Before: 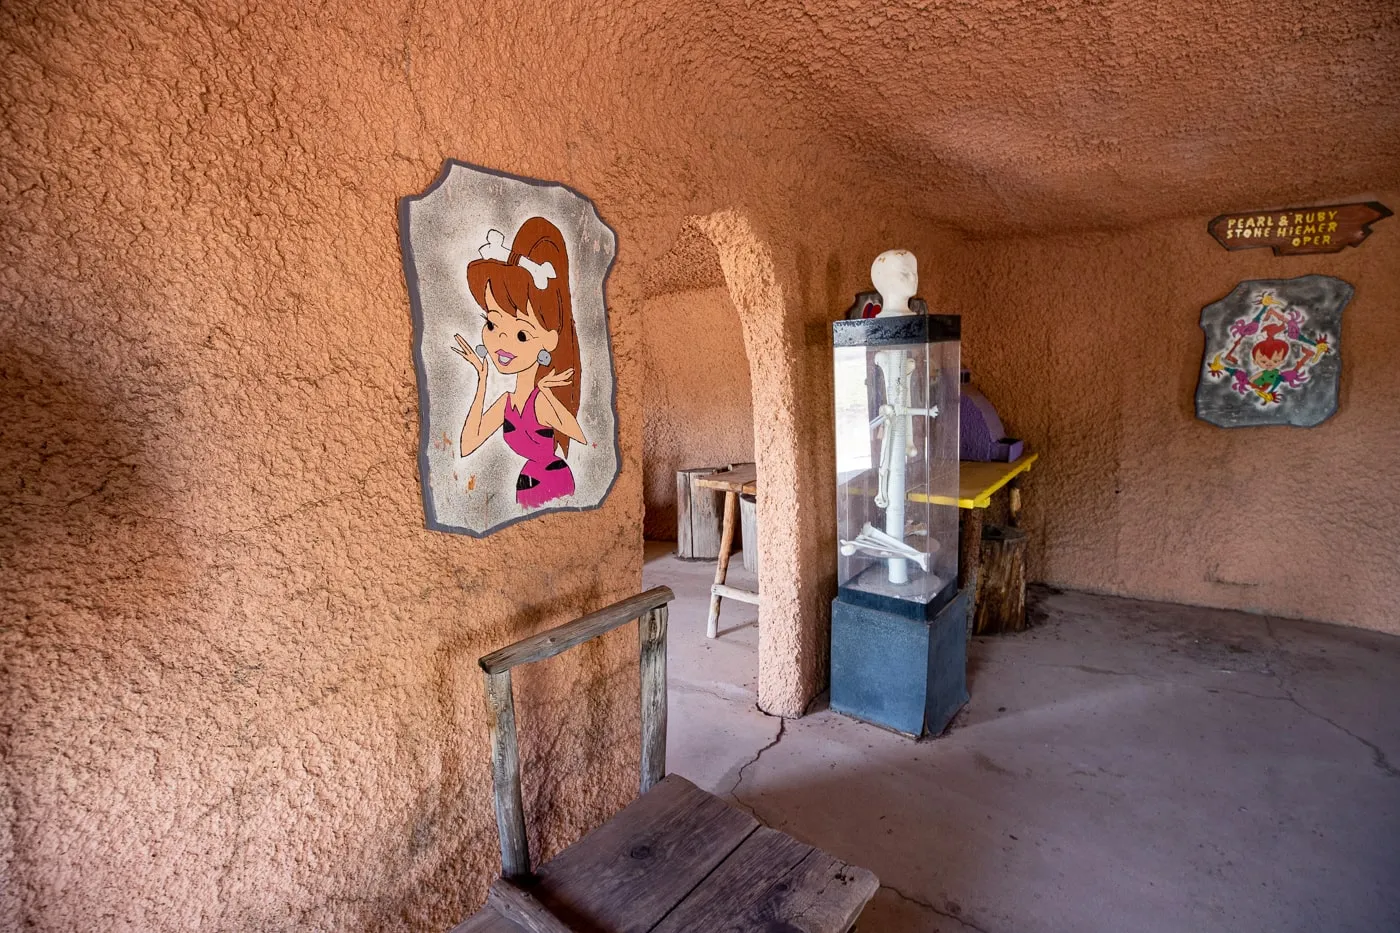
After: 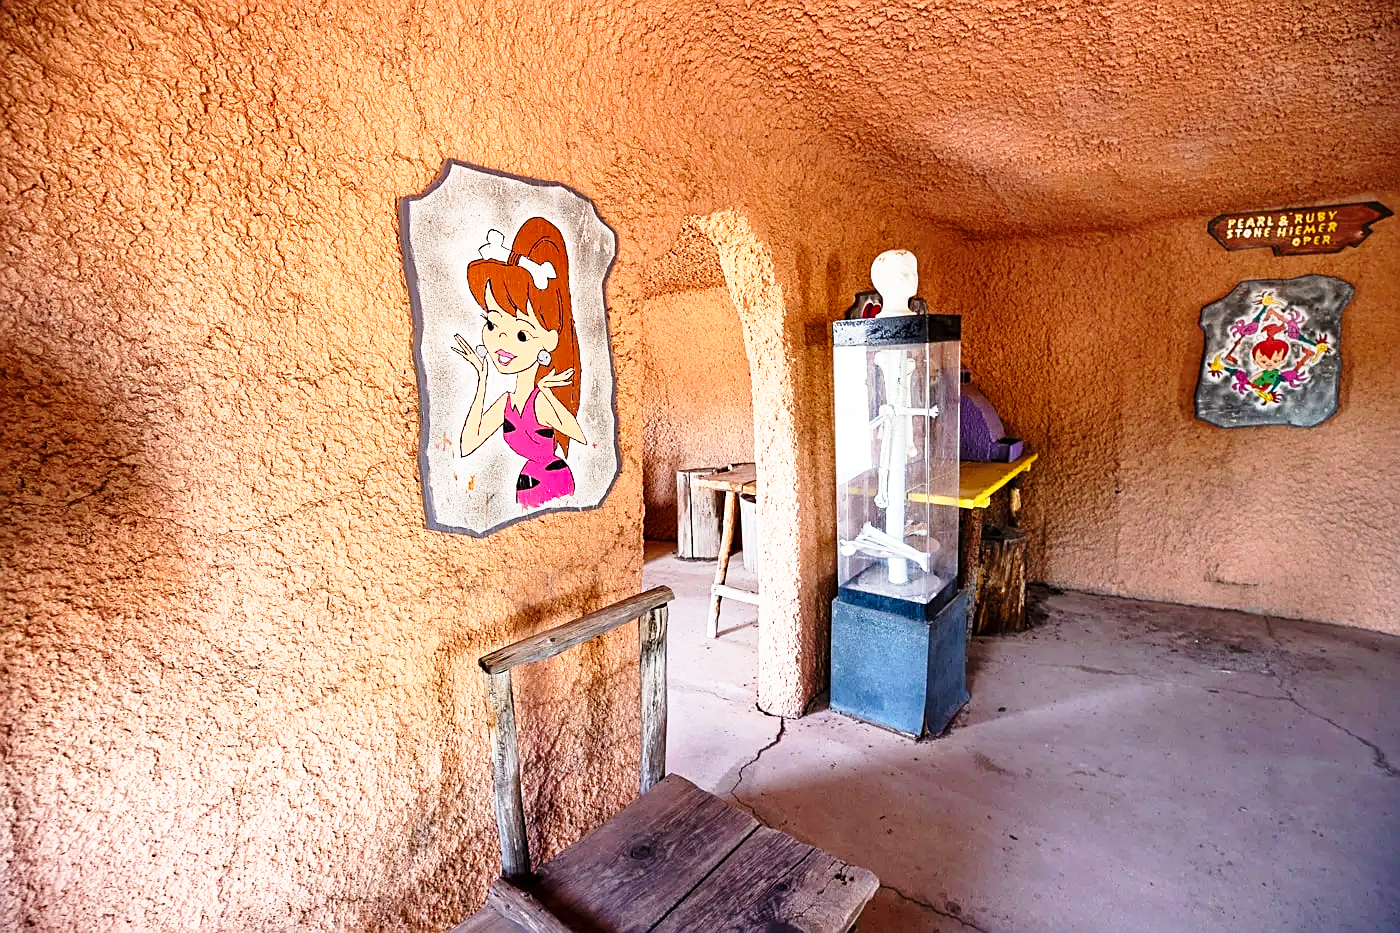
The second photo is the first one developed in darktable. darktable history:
sharpen: on, module defaults
base curve: curves: ch0 [(0, 0) (0.026, 0.03) (0.109, 0.232) (0.351, 0.748) (0.669, 0.968) (1, 1)], preserve colors none
